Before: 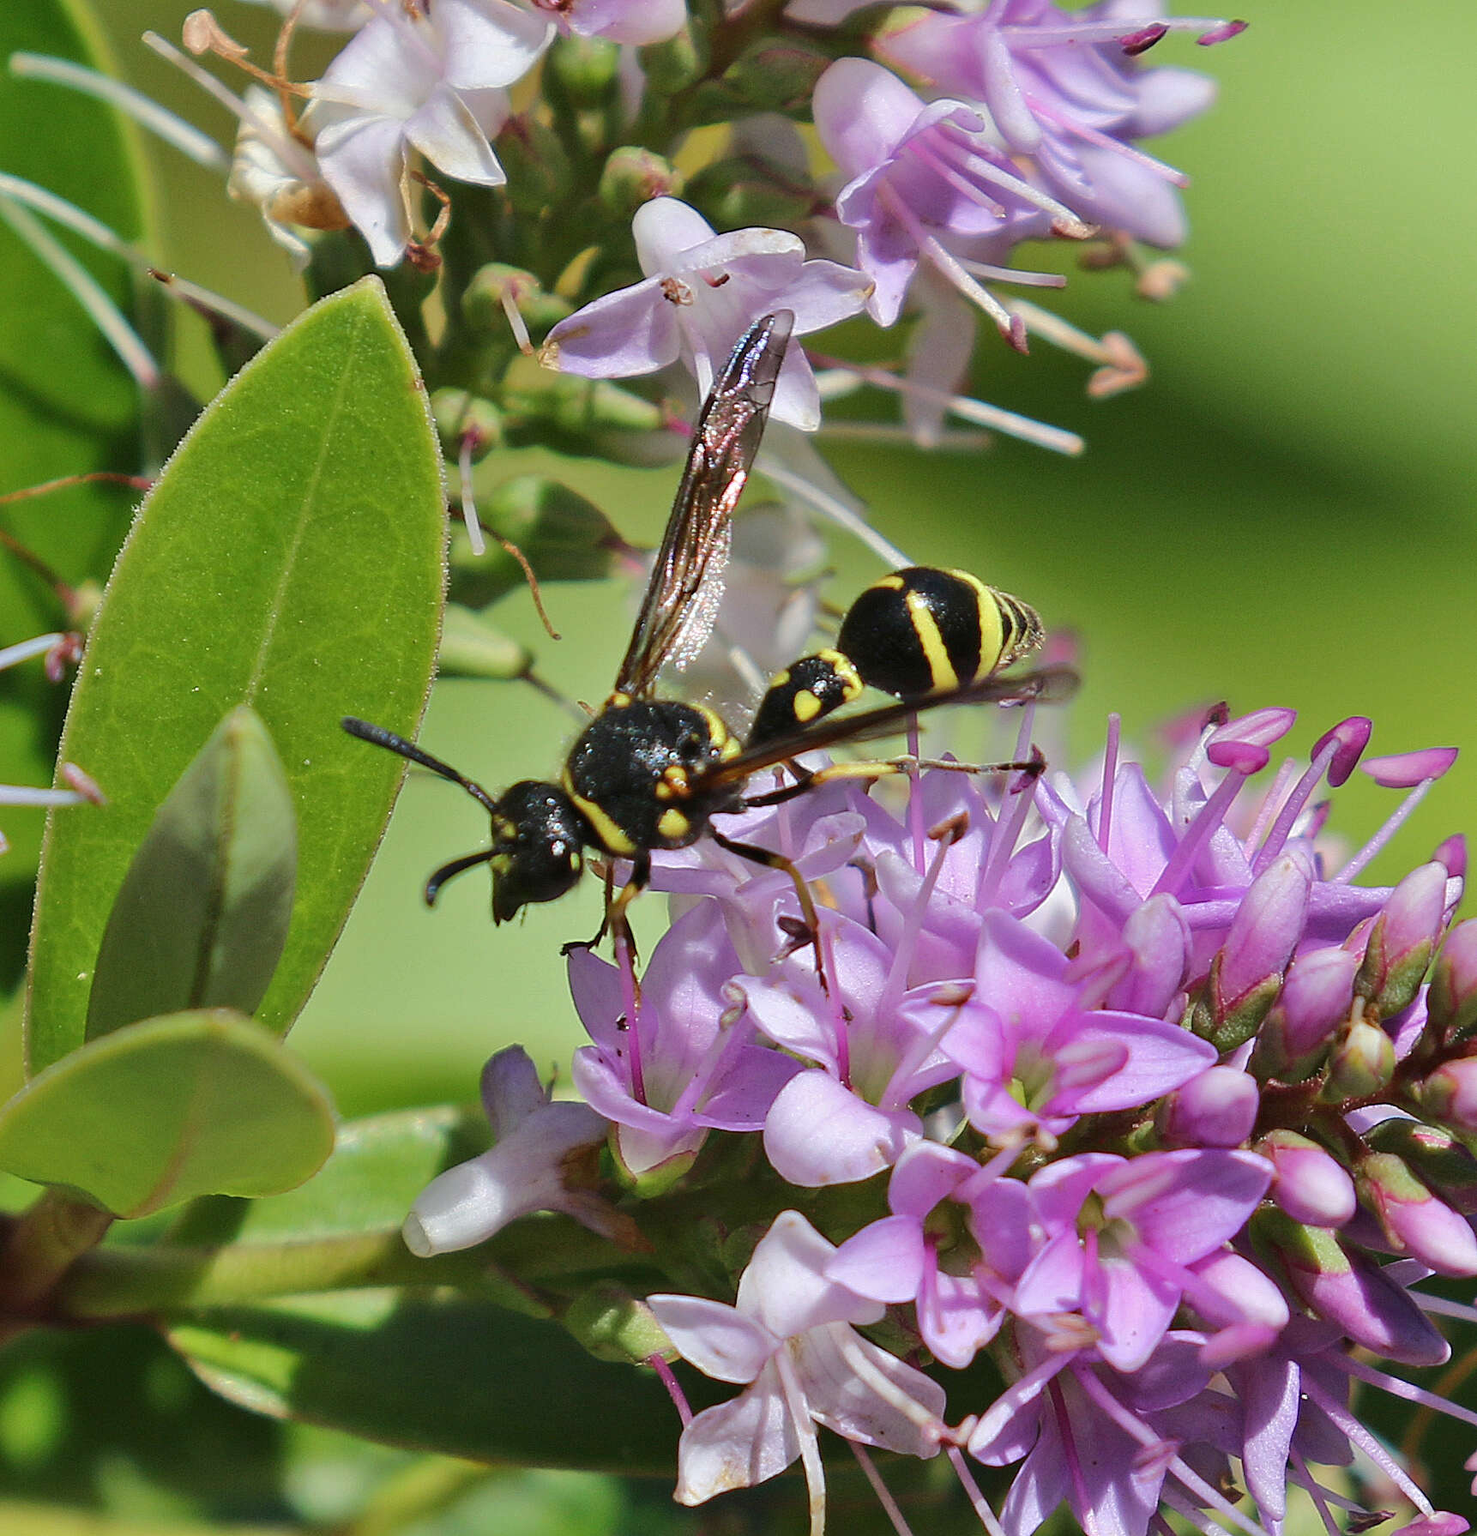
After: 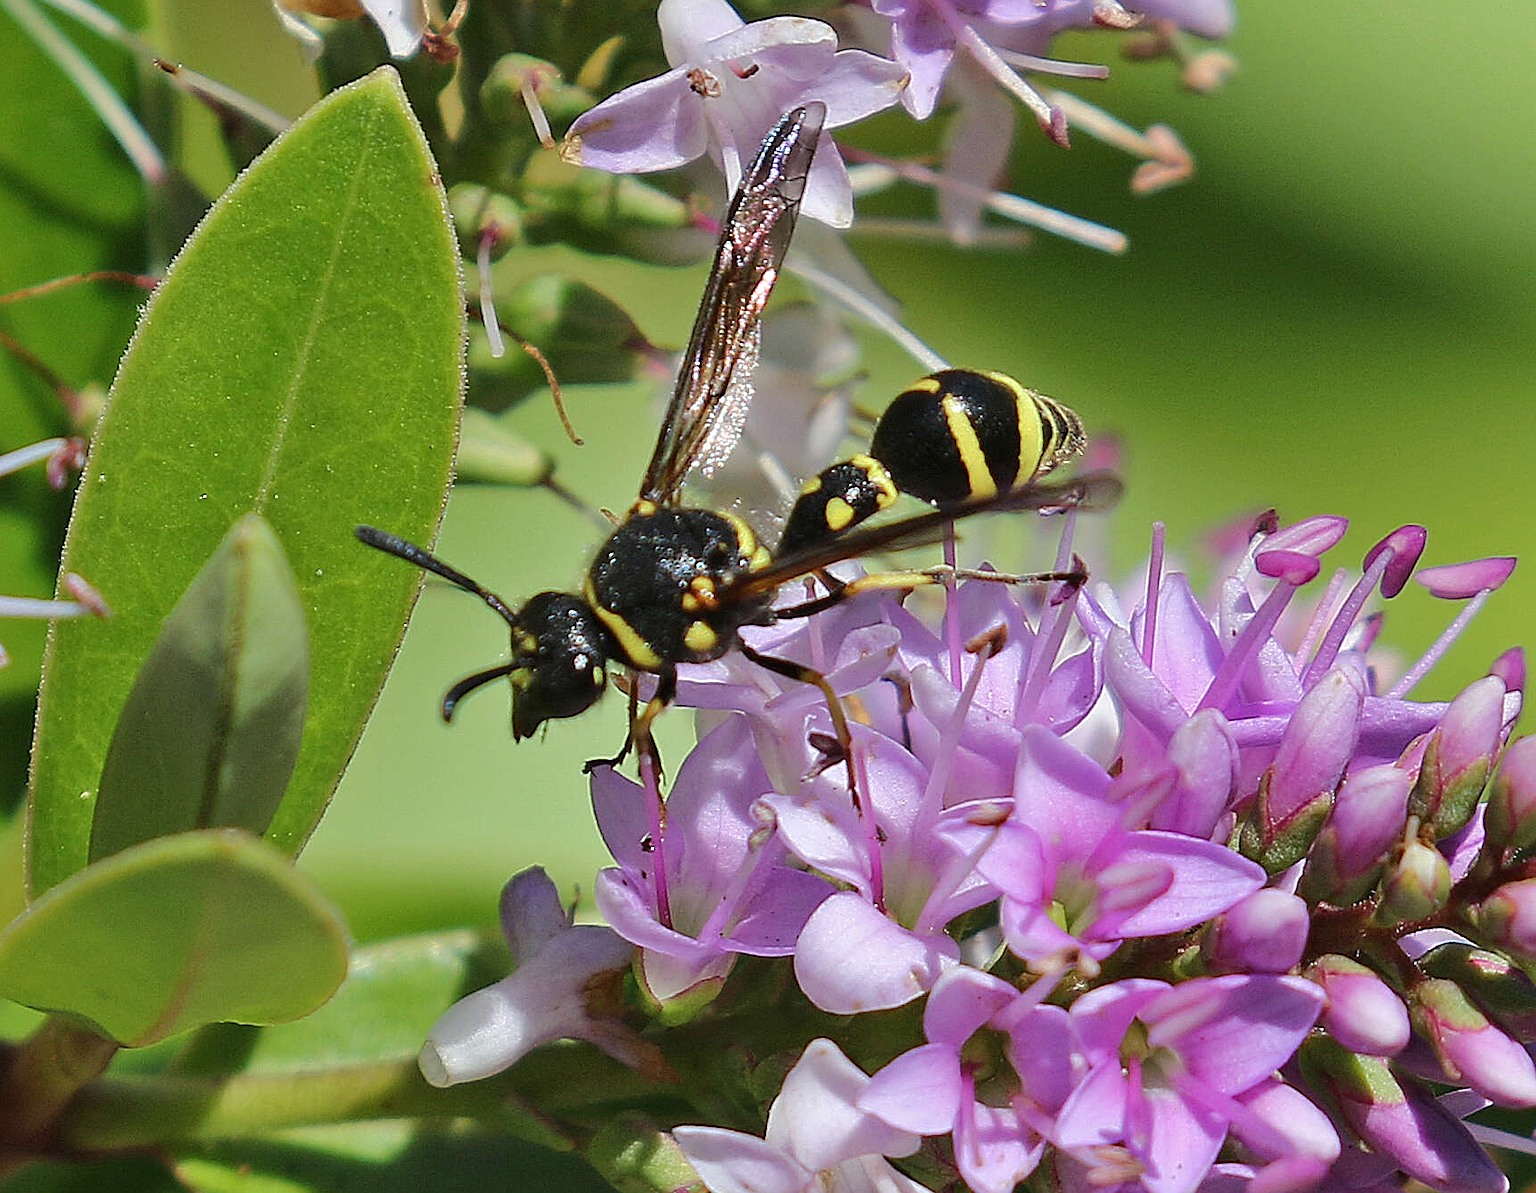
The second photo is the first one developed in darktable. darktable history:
crop: top 13.821%, bottom 11.464%
sharpen: amount 0.593
